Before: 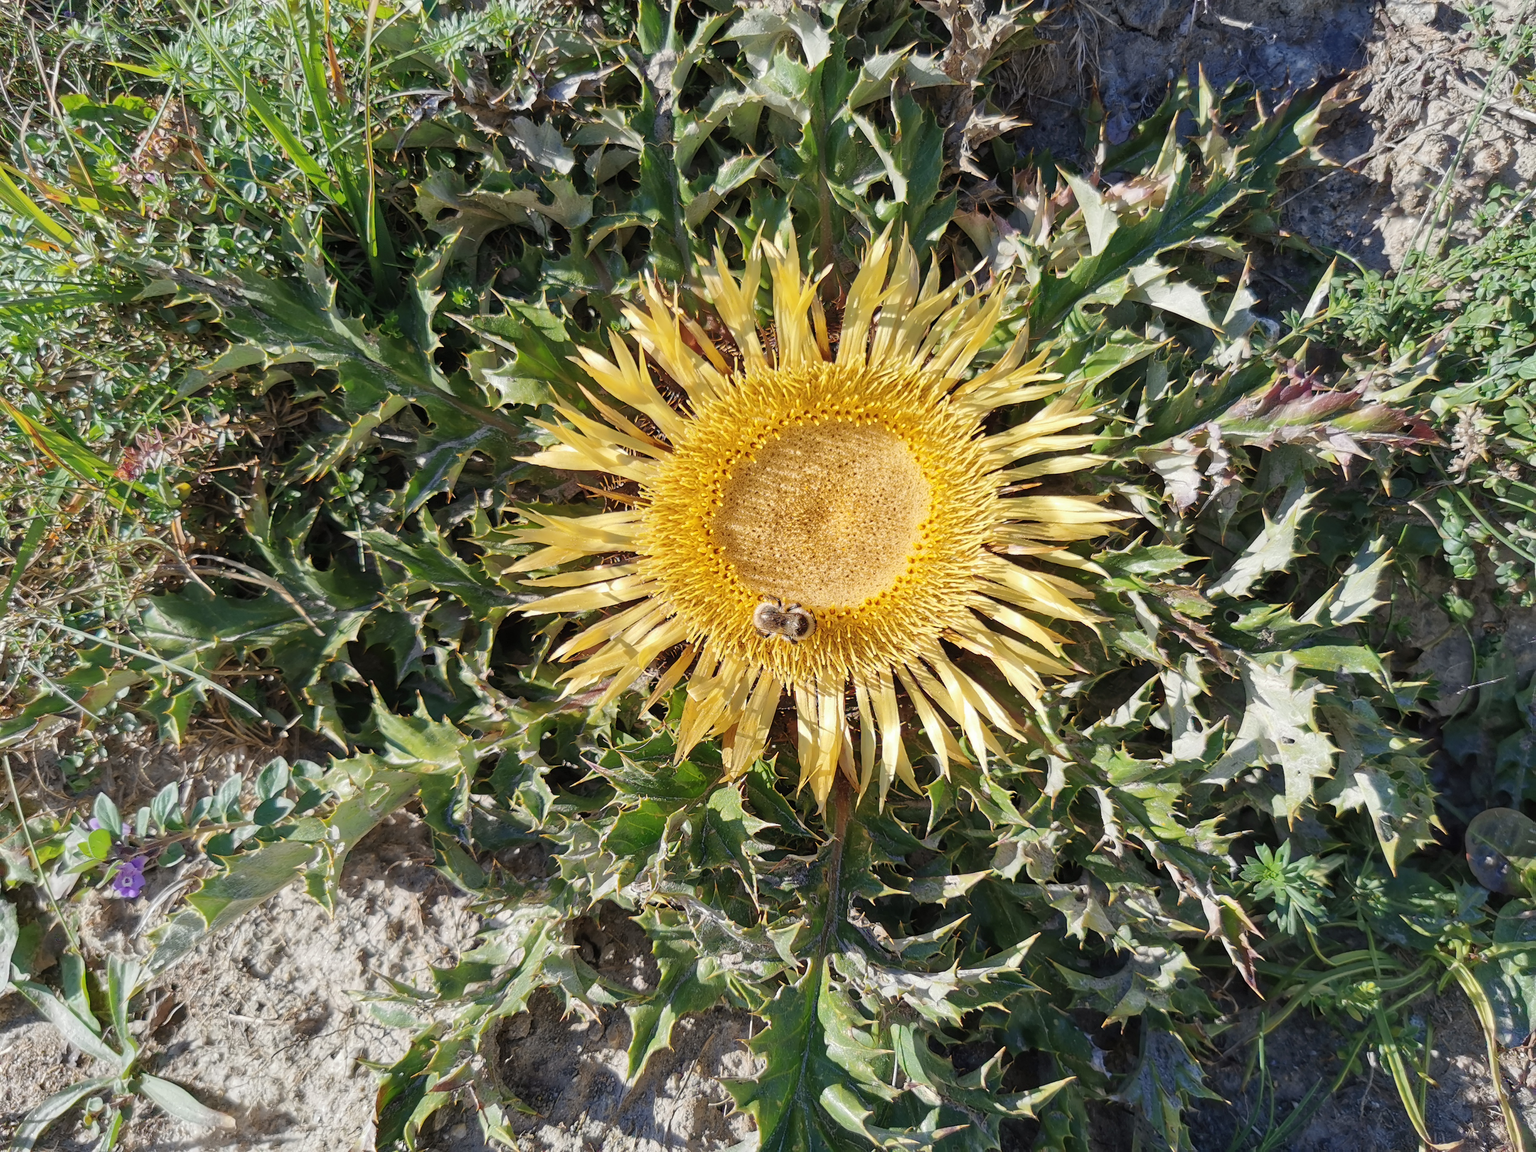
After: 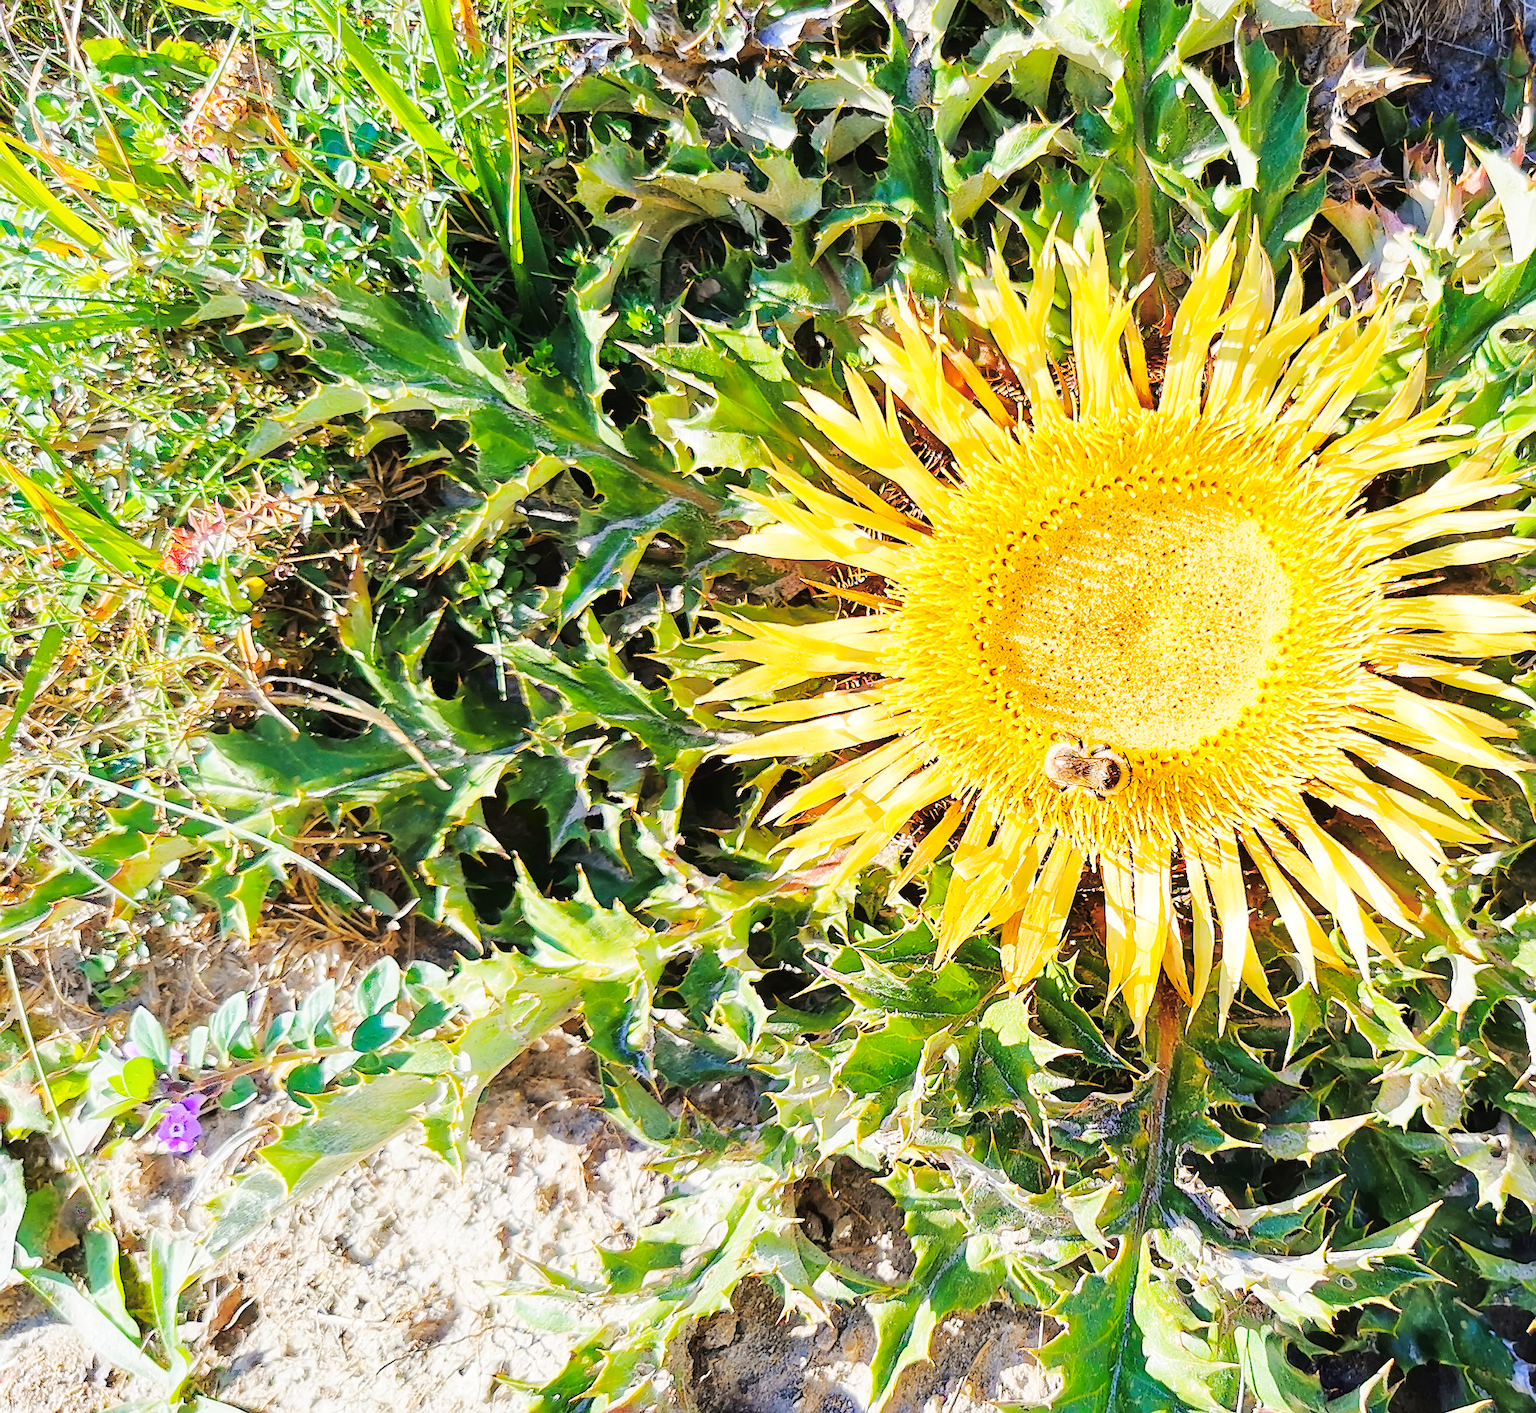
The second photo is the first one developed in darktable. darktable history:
sharpen: on, module defaults
contrast brightness saturation: brightness 0.152
color balance rgb: linear chroma grading › global chroma 8.913%, perceptual saturation grading › global saturation 20%, perceptual saturation grading › highlights -24.947%, perceptual saturation grading › shadows 49.68%, global vibrance 20%
base curve: curves: ch0 [(0, 0) (0.028, 0.03) (0.121, 0.232) (0.46, 0.748) (0.859, 0.968) (1, 1)], preserve colors none
crop: top 5.797%, right 27.832%, bottom 5.649%
tone curve: curves: ch0 [(0, 0) (0.003, 0.001) (0.011, 0.004) (0.025, 0.013) (0.044, 0.022) (0.069, 0.035) (0.1, 0.053) (0.136, 0.088) (0.177, 0.149) (0.224, 0.213) (0.277, 0.293) (0.335, 0.381) (0.399, 0.463) (0.468, 0.546) (0.543, 0.616) (0.623, 0.693) (0.709, 0.766) (0.801, 0.843) (0.898, 0.921) (1, 1)], color space Lab, independent channels, preserve colors none
